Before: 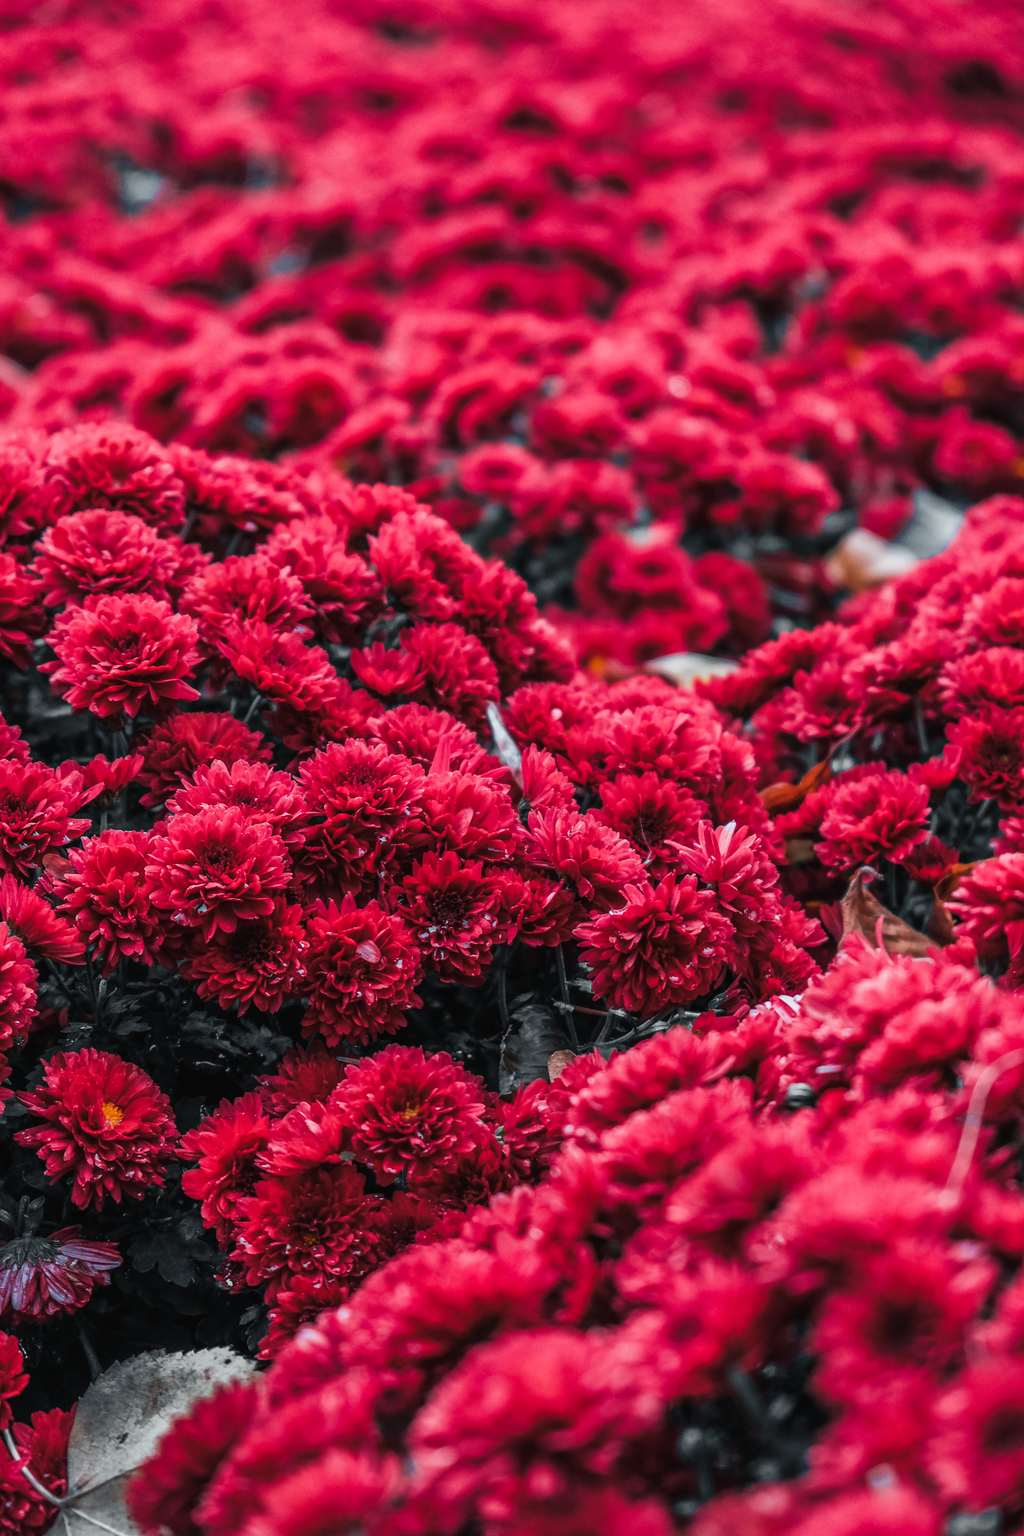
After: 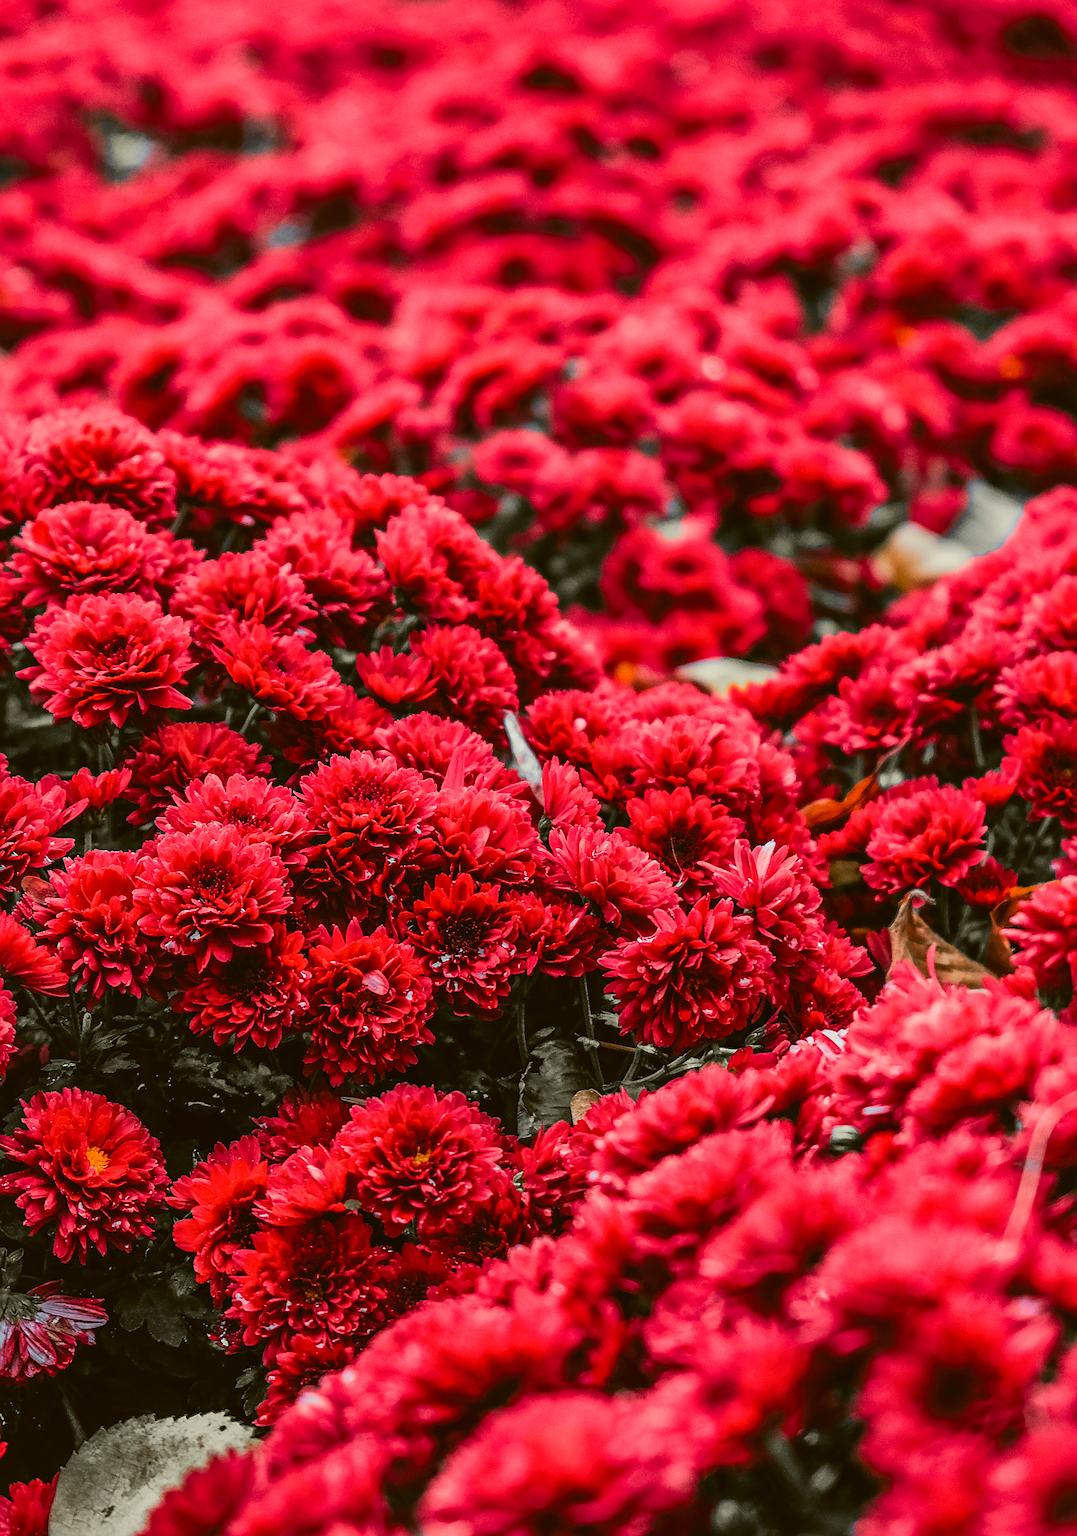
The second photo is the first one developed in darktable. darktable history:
color correction: highlights a* -1.78, highlights b* 10.14, shadows a* 0.373, shadows b* 18.98
tone curve: curves: ch0 [(0, 0.01) (0.097, 0.07) (0.204, 0.173) (0.447, 0.517) (0.539, 0.624) (0.733, 0.791) (0.879, 0.898) (1, 0.98)]; ch1 [(0, 0) (0.393, 0.415) (0.447, 0.448) (0.485, 0.494) (0.523, 0.509) (0.545, 0.541) (0.574, 0.561) (0.648, 0.674) (1, 1)]; ch2 [(0, 0) (0.369, 0.388) (0.449, 0.431) (0.499, 0.5) (0.521, 0.51) (0.53, 0.54) (0.564, 0.569) (0.674, 0.735) (1, 1)], color space Lab, independent channels, preserve colors none
shadows and highlights: on, module defaults
sharpen: on, module defaults
crop: left 2.267%, top 3.127%, right 0.863%, bottom 4.864%
